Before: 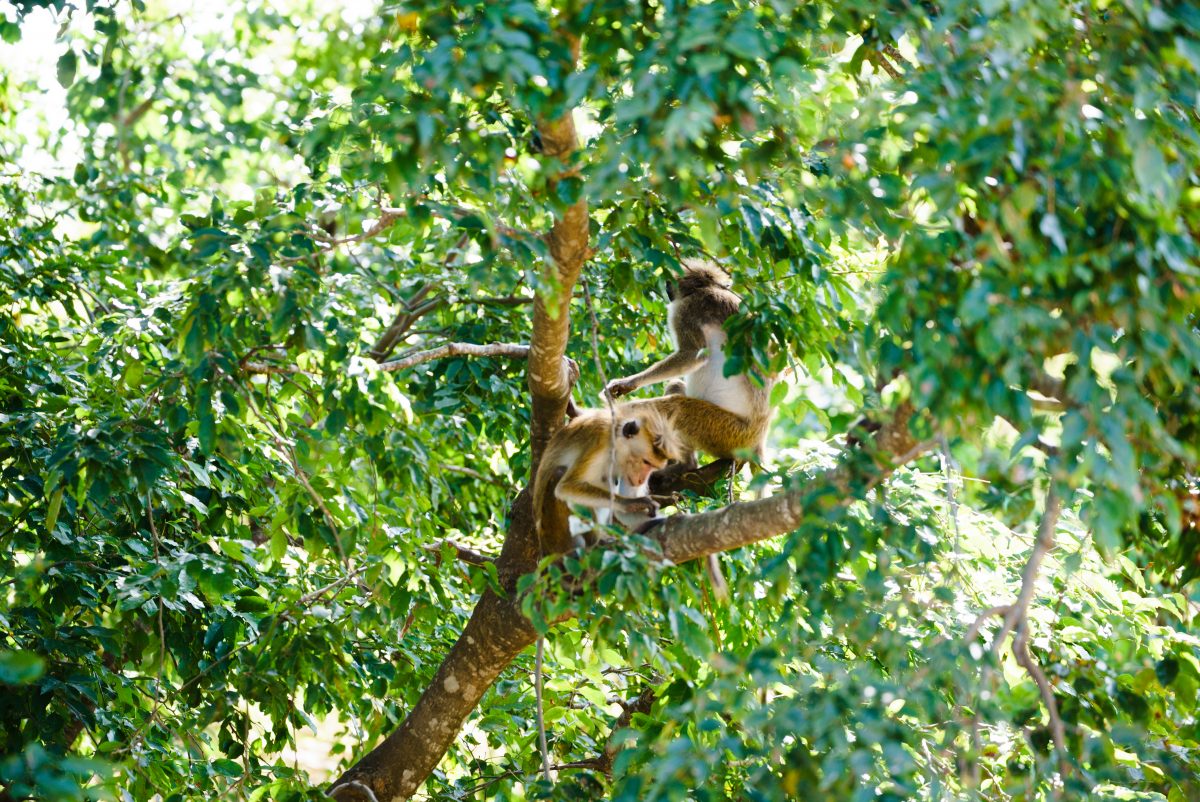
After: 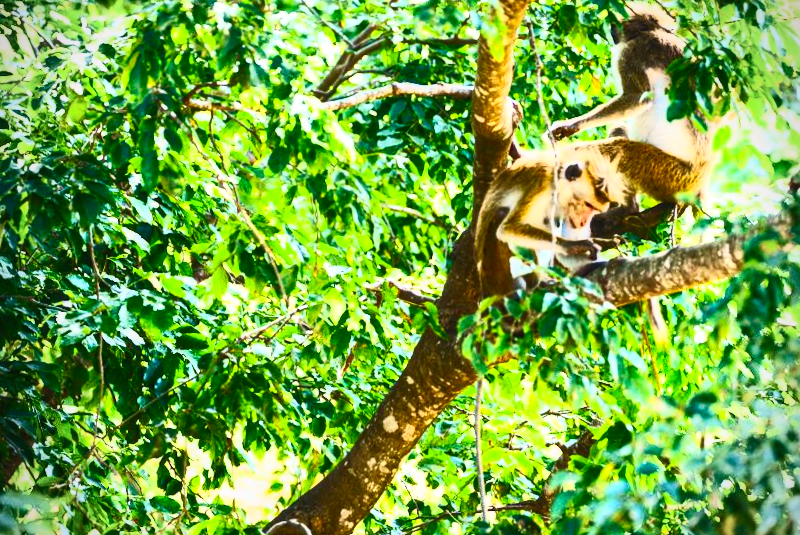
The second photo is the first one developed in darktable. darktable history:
vignetting: on, module defaults
local contrast: on, module defaults
crop and rotate: angle -0.82°, left 3.85%, top 31.828%, right 27.992%
contrast brightness saturation: contrast 0.83, brightness 0.59, saturation 0.59
